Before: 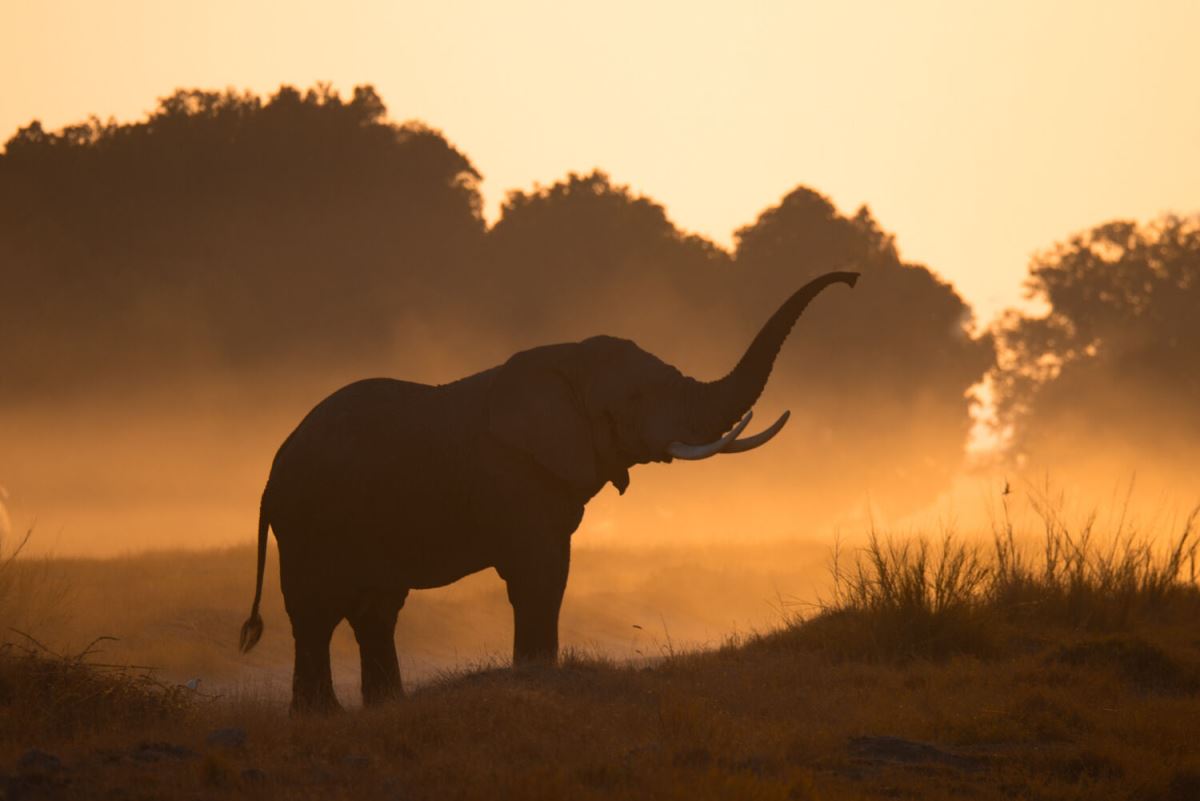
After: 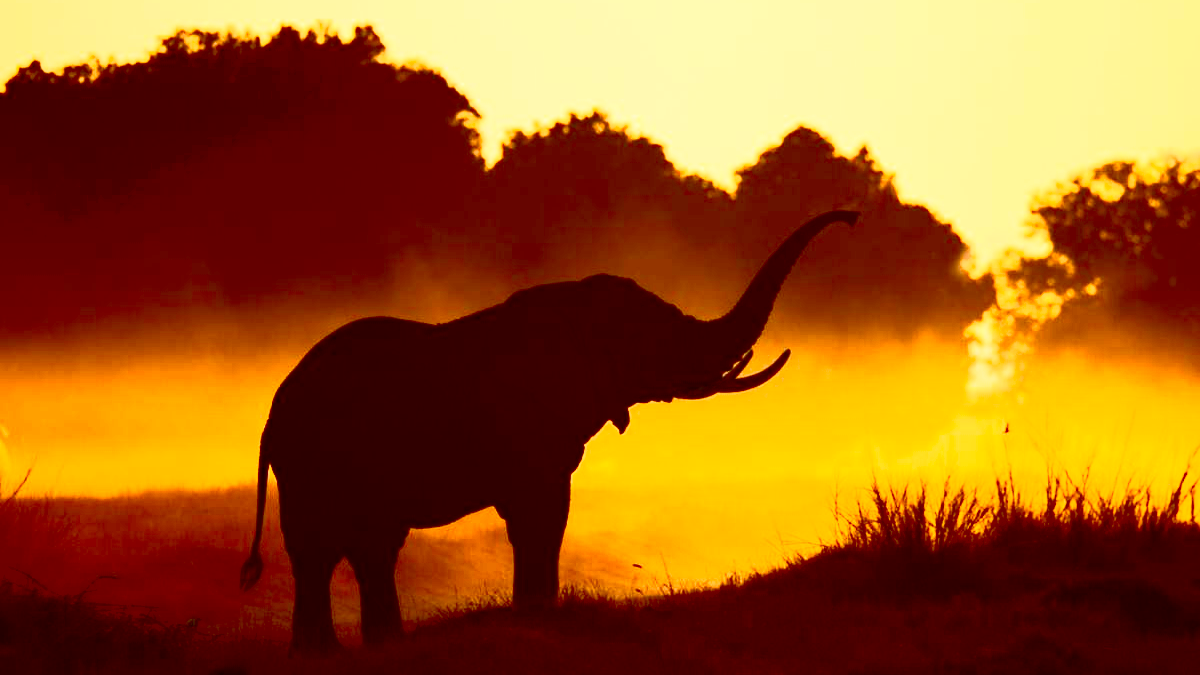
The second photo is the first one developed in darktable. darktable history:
white balance: red 1, blue 1
contrast brightness saturation: contrast 0.83, brightness 0.59, saturation 0.59
crop: top 7.625%, bottom 8.027%
exposure: black level correction 0.047, exposure 0.013 EV, compensate highlight preservation false
